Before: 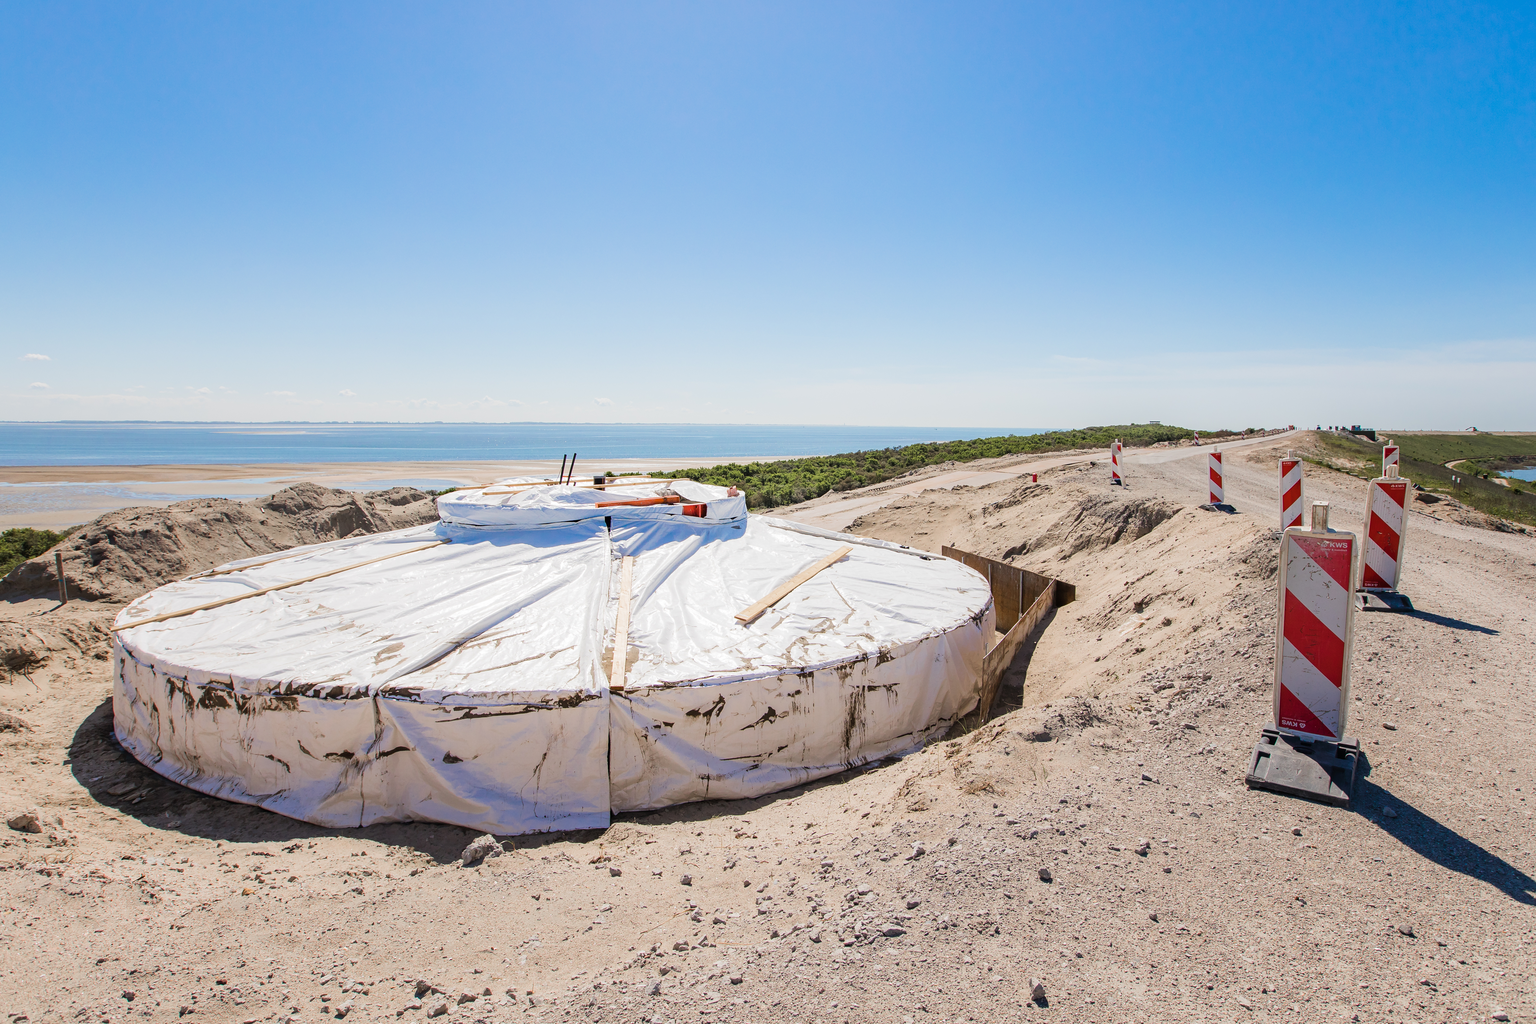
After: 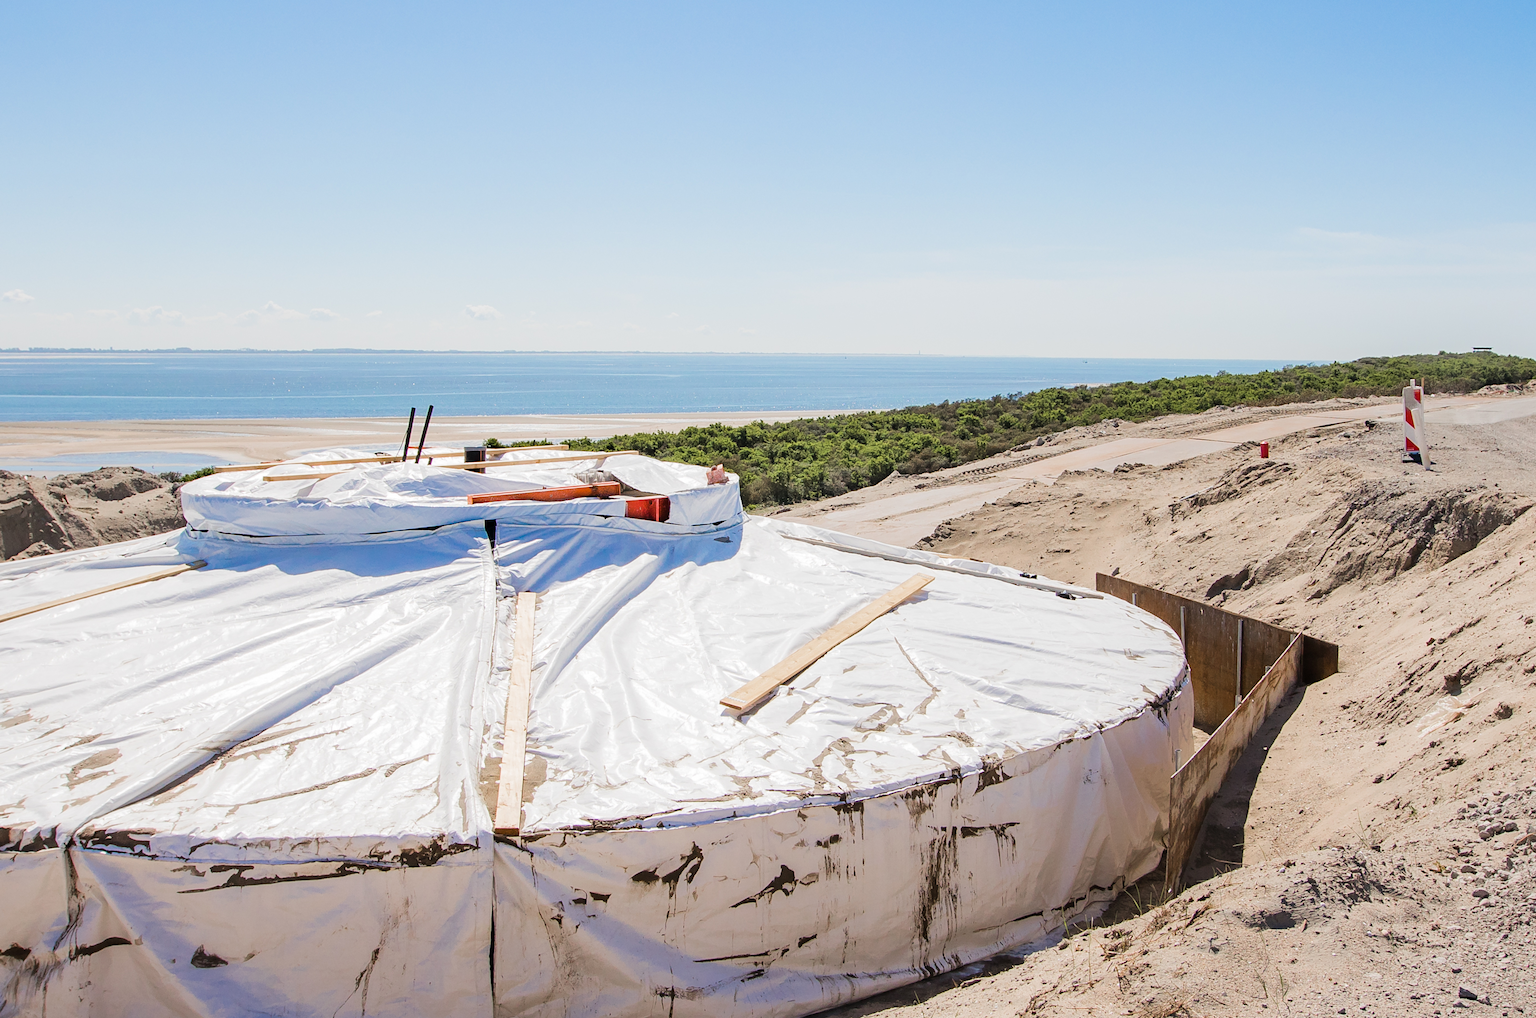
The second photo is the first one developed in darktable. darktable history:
crop and rotate: left 21.991%, top 22.446%, right 22.855%, bottom 22.674%
